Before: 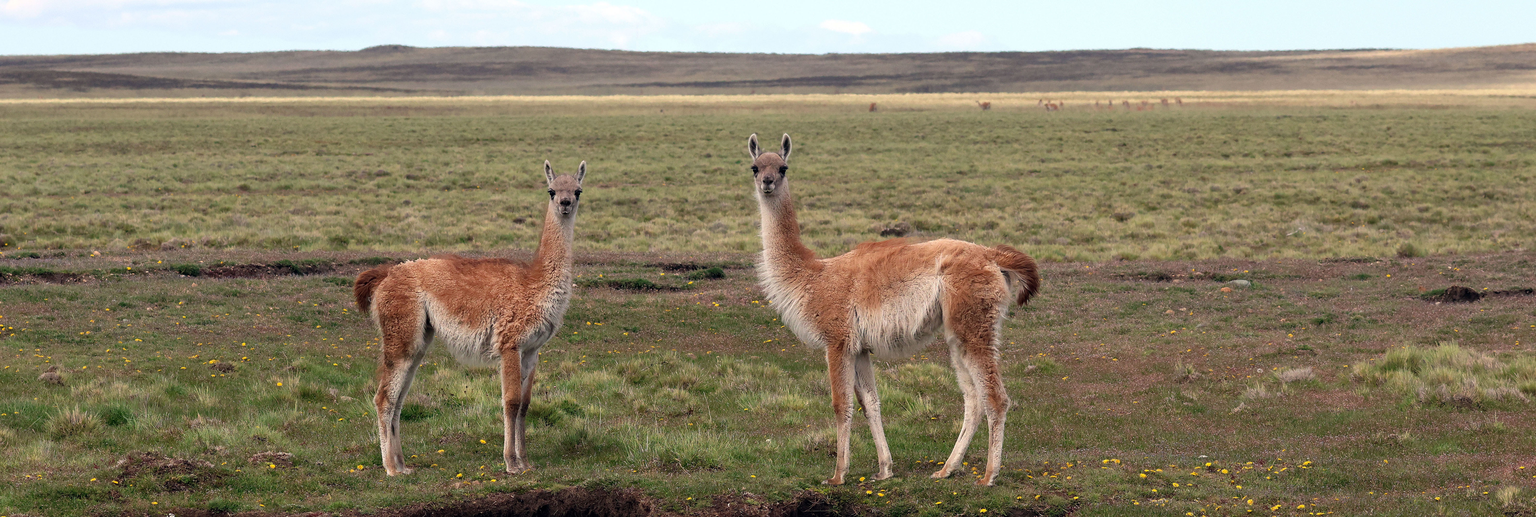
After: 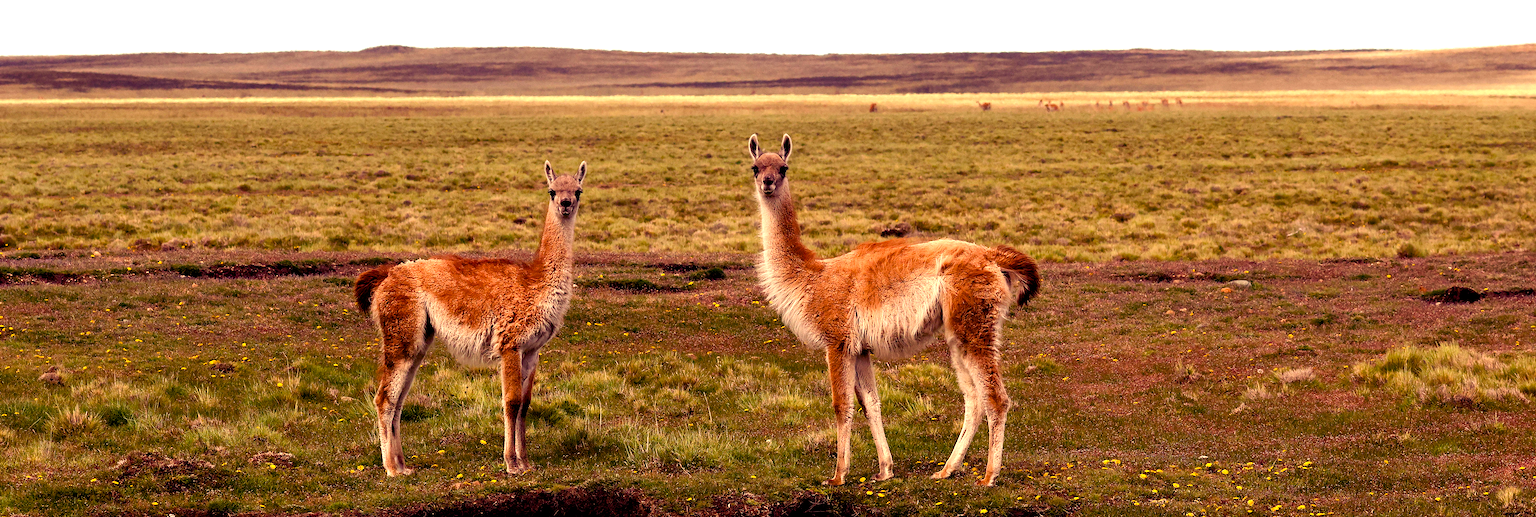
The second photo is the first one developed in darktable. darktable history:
color balance rgb: shadows lift › luminance -21.66%, shadows lift › chroma 8.98%, shadows lift › hue 283.37°, power › chroma 1.55%, power › hue 25.59°, highlights gain › luminance 6.08%, highlights gain › chroma 2.55%, highlights gain › hue 90°, global offset › luminance -0.87%, perceptual saturation grading › global saturation 27.49%, perceptual saturation grading › highlights -28.39%, perceptual saturation grading › mid-tones 15.22%, perceptual saturation grading › shadows 33.98%, perceptual brilliance grading › highlights 10%, perceptual brilliance grading › mid-tones 5%
tone equalizer: -8 EV -0.417 EV, -7 EV -0.389 EV, -6 EV -0.333 EV, -5 EV -0.222 EV, -3 EV 0.222 EV, -2 EV 0.333 EV, -1 EV 0.389 EV, +0 EV 0.417 EV, edges refinement/feathering 500, mask exposure compensation -1.57 EV, preserve details no
exposure: black level correction 0.006, exposure -0.226 EV, compensate highlight preservation false
white balance: red 1.127, blue 0.943
